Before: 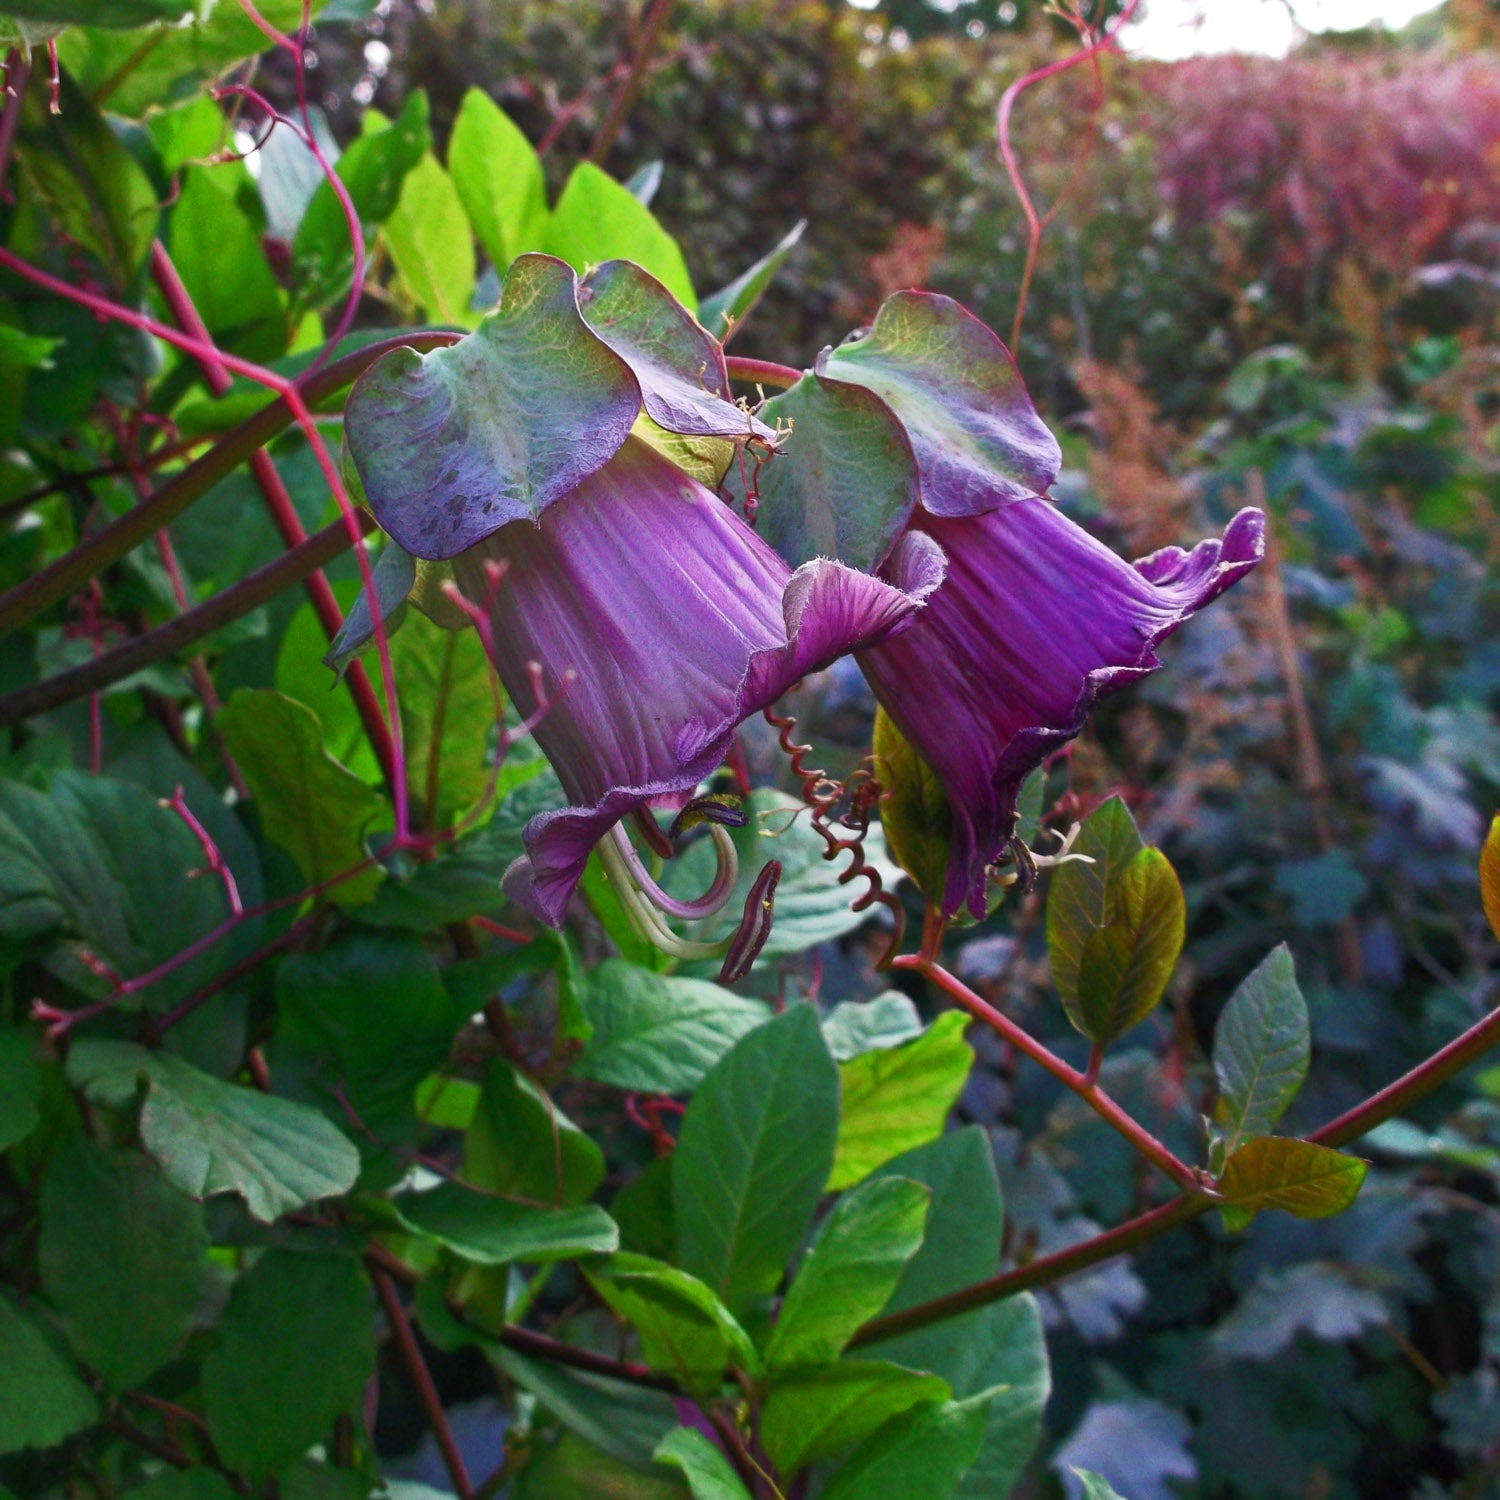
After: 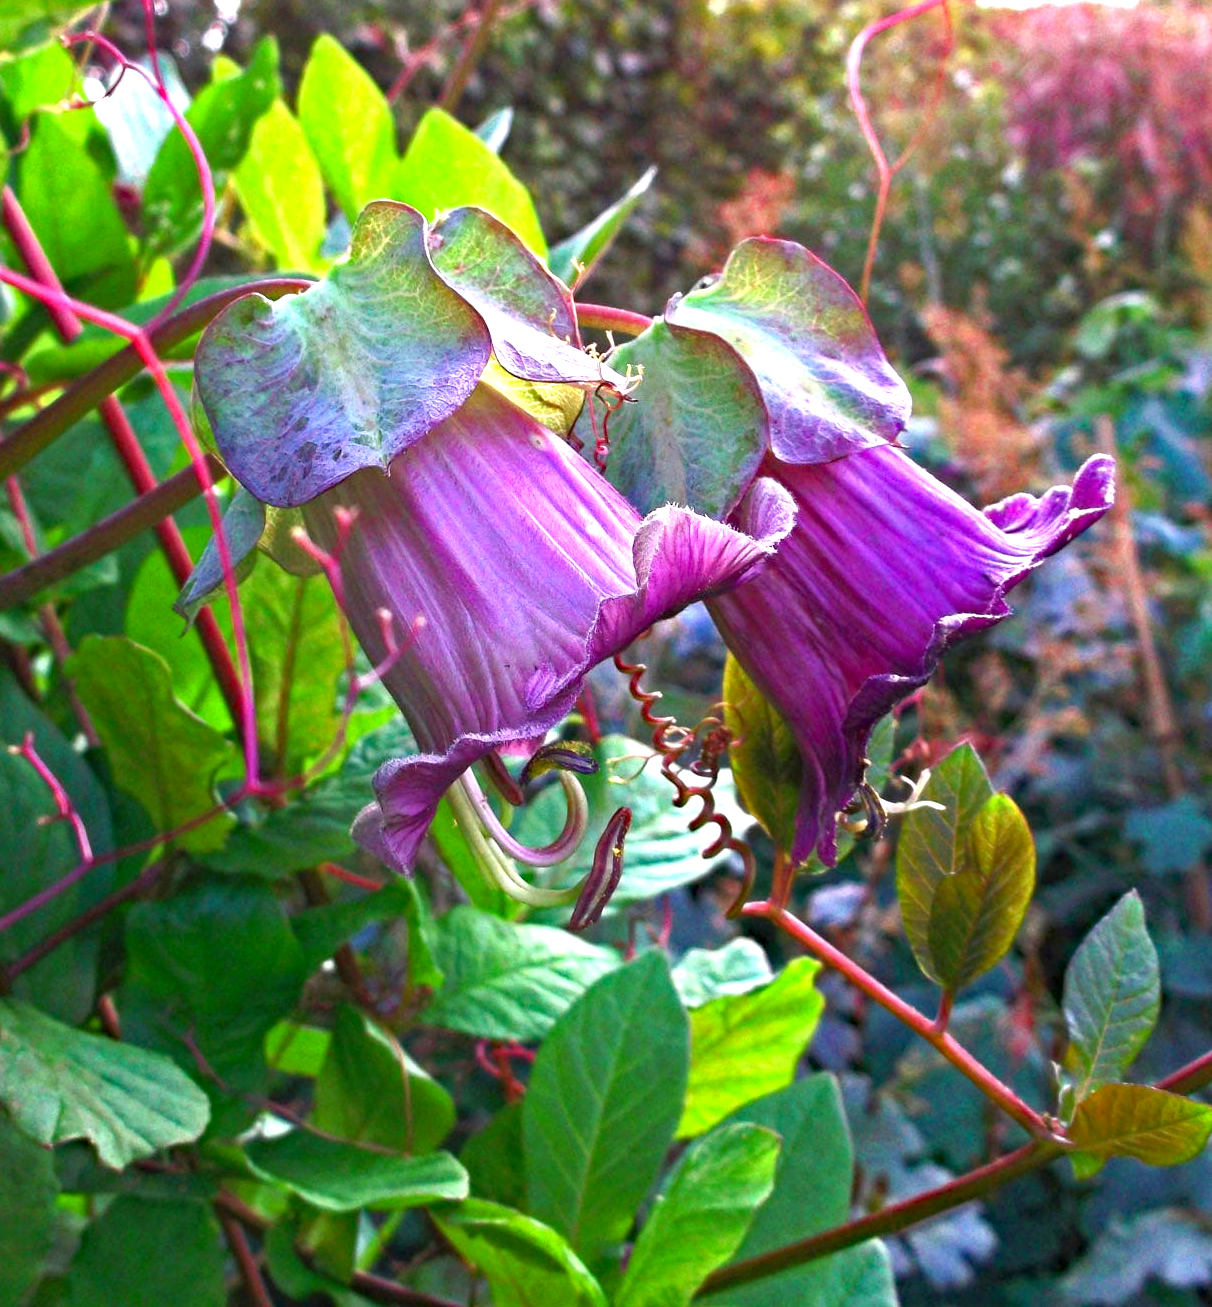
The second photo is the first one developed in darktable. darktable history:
haze removal: strength 0.298, distance 0.249, compatibility mode true, adaptive false
exposure: black level correction 0, exposure 1.199 EV, compensate exposure bias true, compensate highlight preservation false
crop: left 10.019%, top 3.544%, right 9.157%, bottom 9.273%
contrast equalizer: y [[0.5, 0.5, 0.472, 0.5, 0.5, 0.5], [0.5 ×6], [0.5 ×6], [0 ×6], [0 ×6]], mix -0.317
